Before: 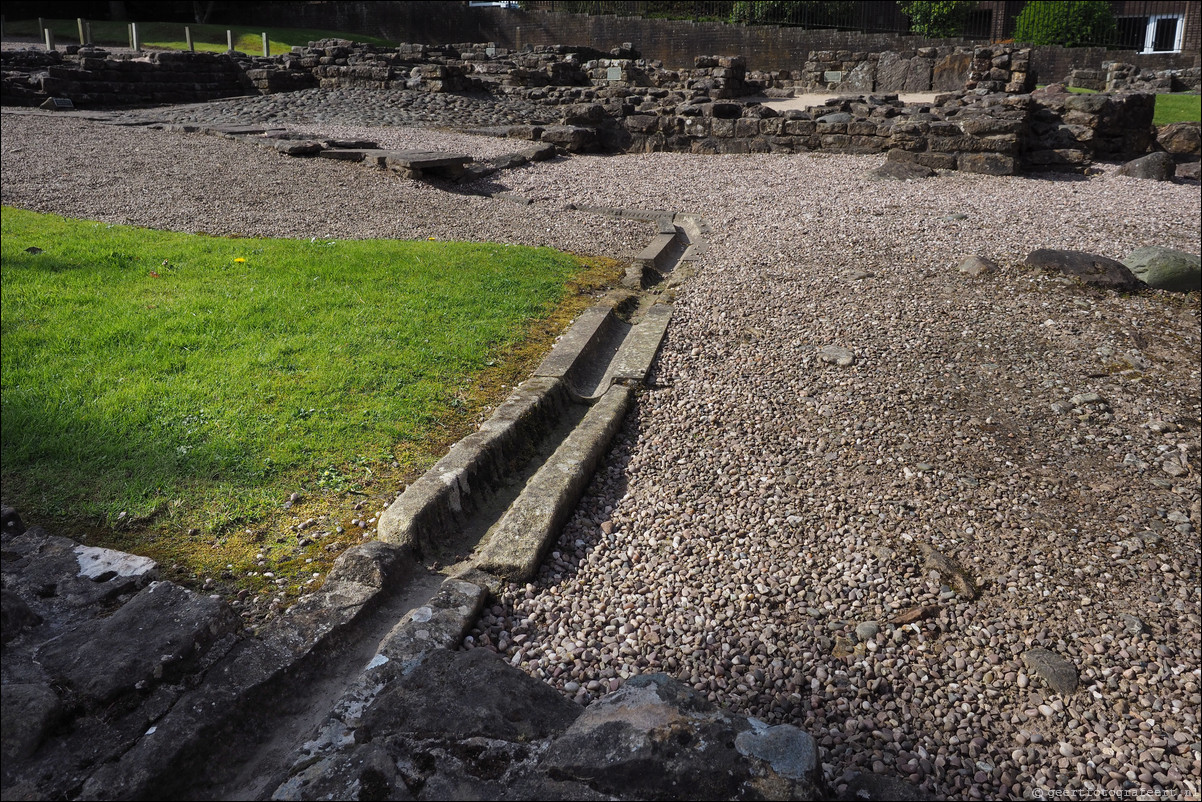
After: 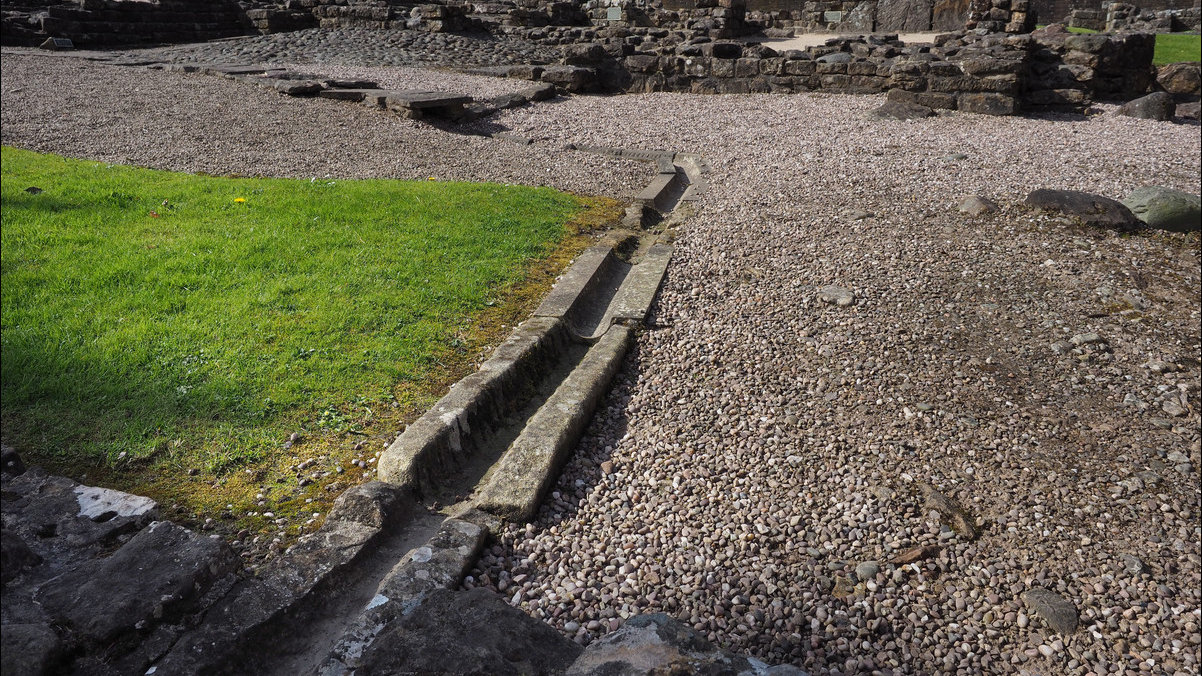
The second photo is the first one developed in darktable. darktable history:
crop: top 7.578%, bottom 8.056%
